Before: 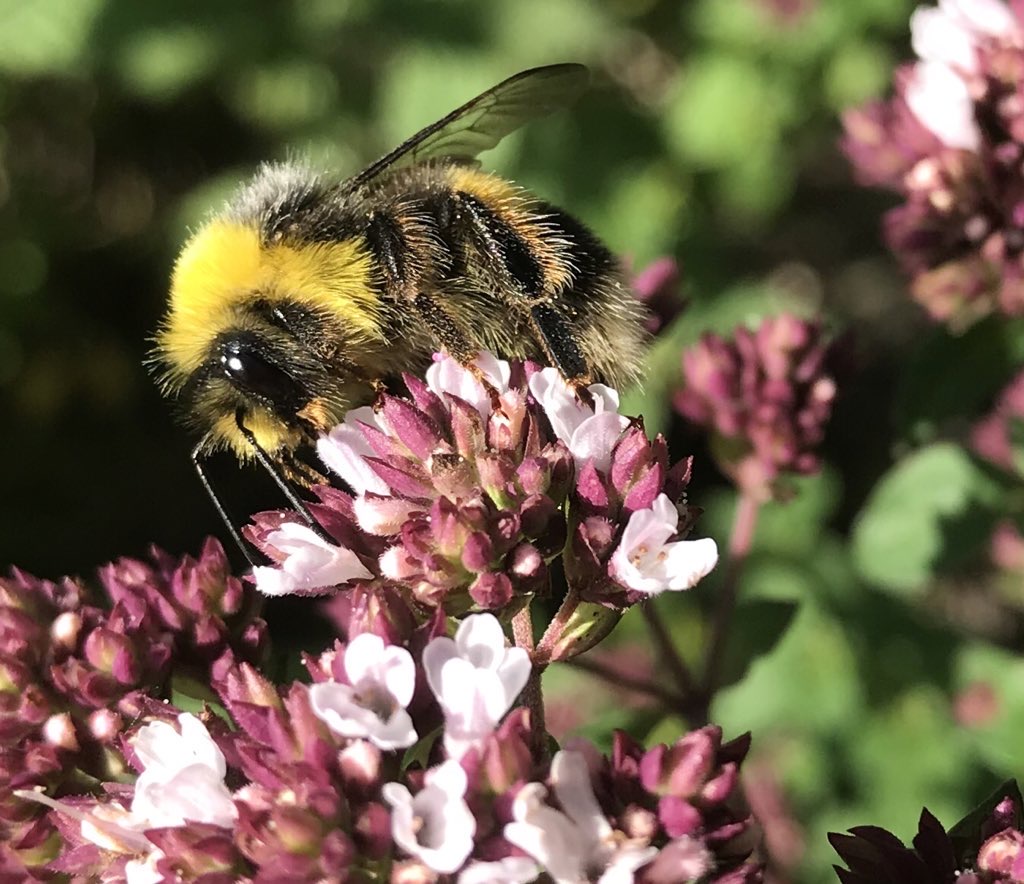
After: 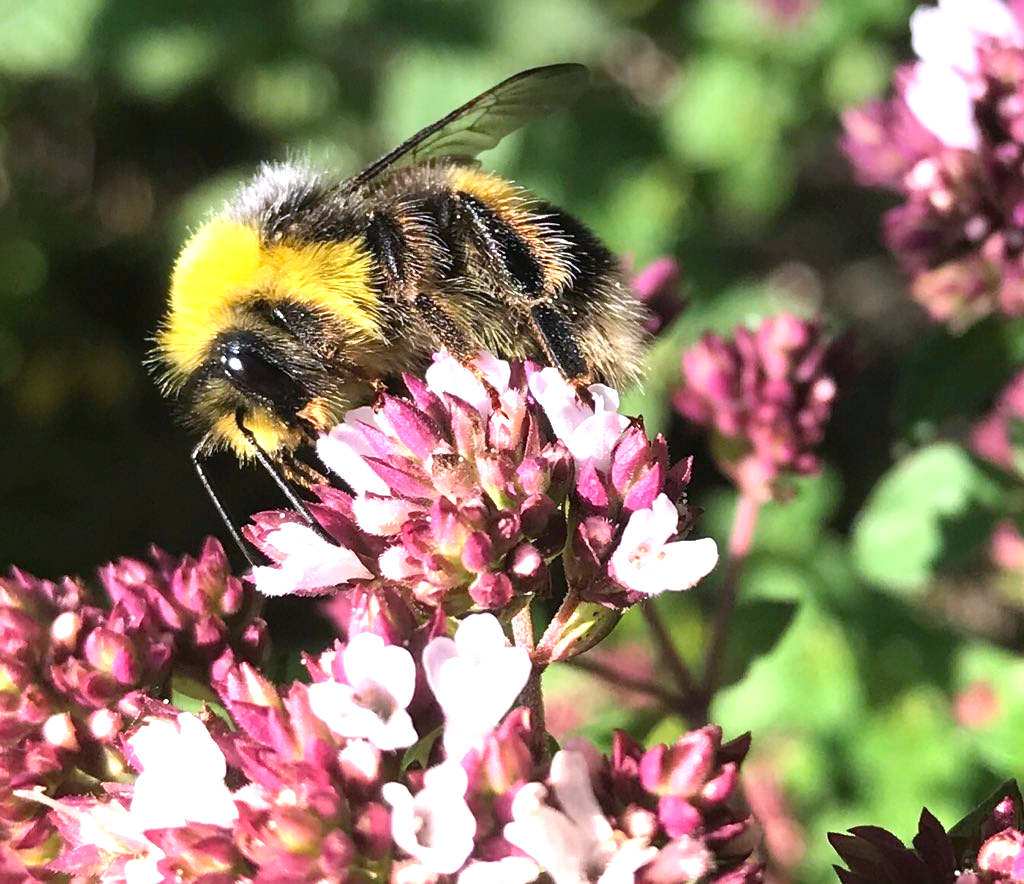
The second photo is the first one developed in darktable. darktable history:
exposure: black level correction 0, exposure 1.2 EV, compensate highlight preservation false
tone equalizer: on, module defaults
graduated density: hue 238.83°, saturation 50%
